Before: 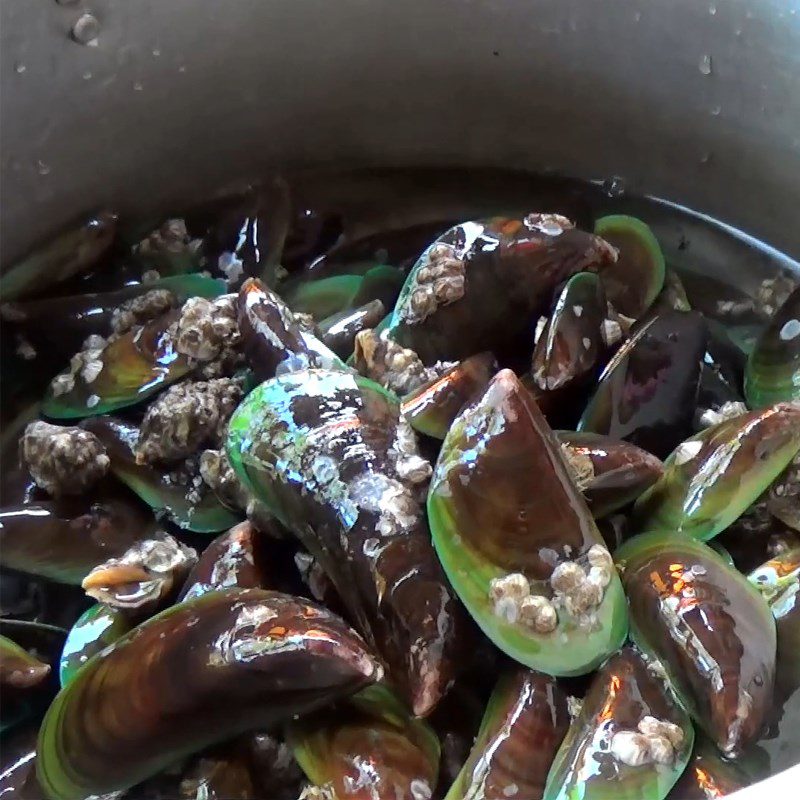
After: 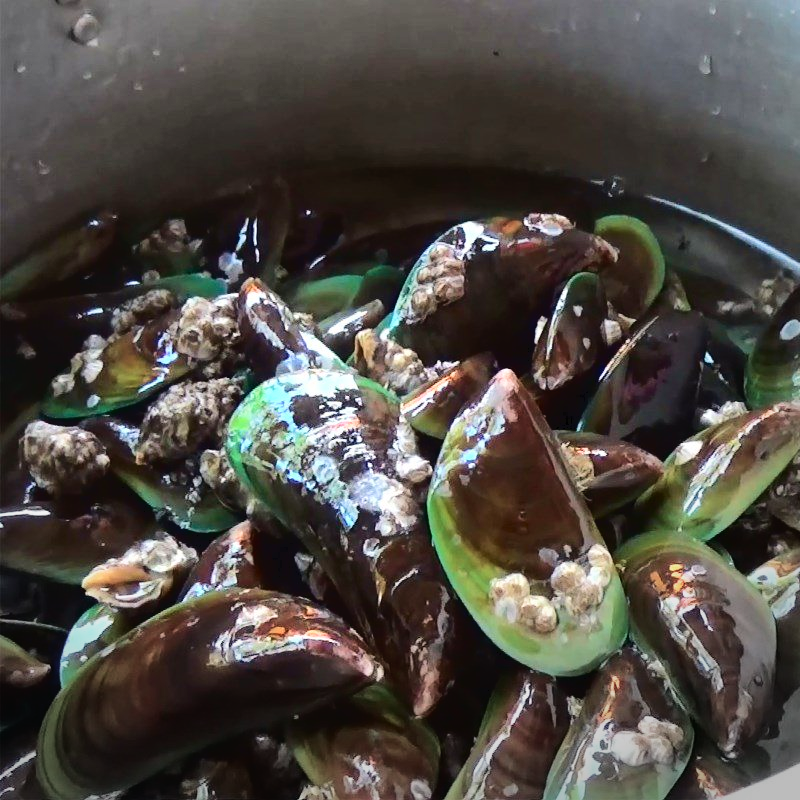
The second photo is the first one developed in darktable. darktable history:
tone curve: curves: ch0 [(0, 0) (0.003, 0.031) (0.011, 0.033) (0.025, 0.036) (0.044, 0.045) (0.069, 0.06) (0.1, 0.079) (0.136, 0.109) (0.177, 0.15) (0.224, 0.192) (0.277, 0.262) (0.335, 0.347) (0.399, 0.433) (0.468, 0.528) (0.543, 0.624) (0.623, 0.705) (0.709, 0.788) (0.801, 0.865) (0.898, 0.933) (1, 1)], color space Lab, independent channels, preserve colors none
vignetting: fall-off start 91.5%, center (-0.066, -0.316), unbound false
velvia: on, module defaults
shadows and highlights: shadows 35.59, highlights -35.22, highlights color adjustment 78.74%, soften with gaussian
